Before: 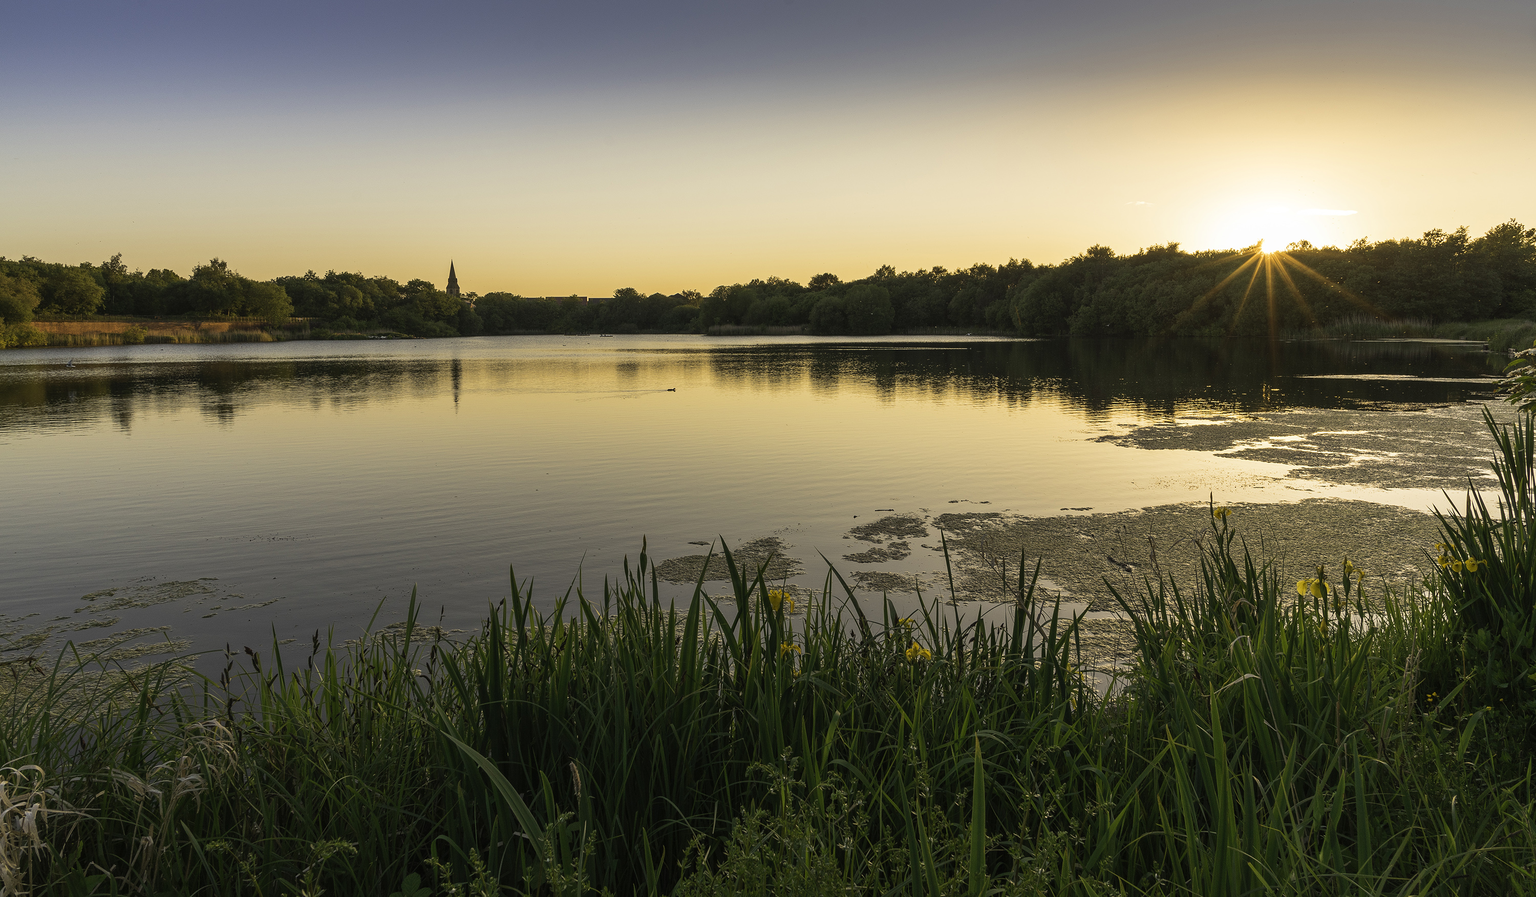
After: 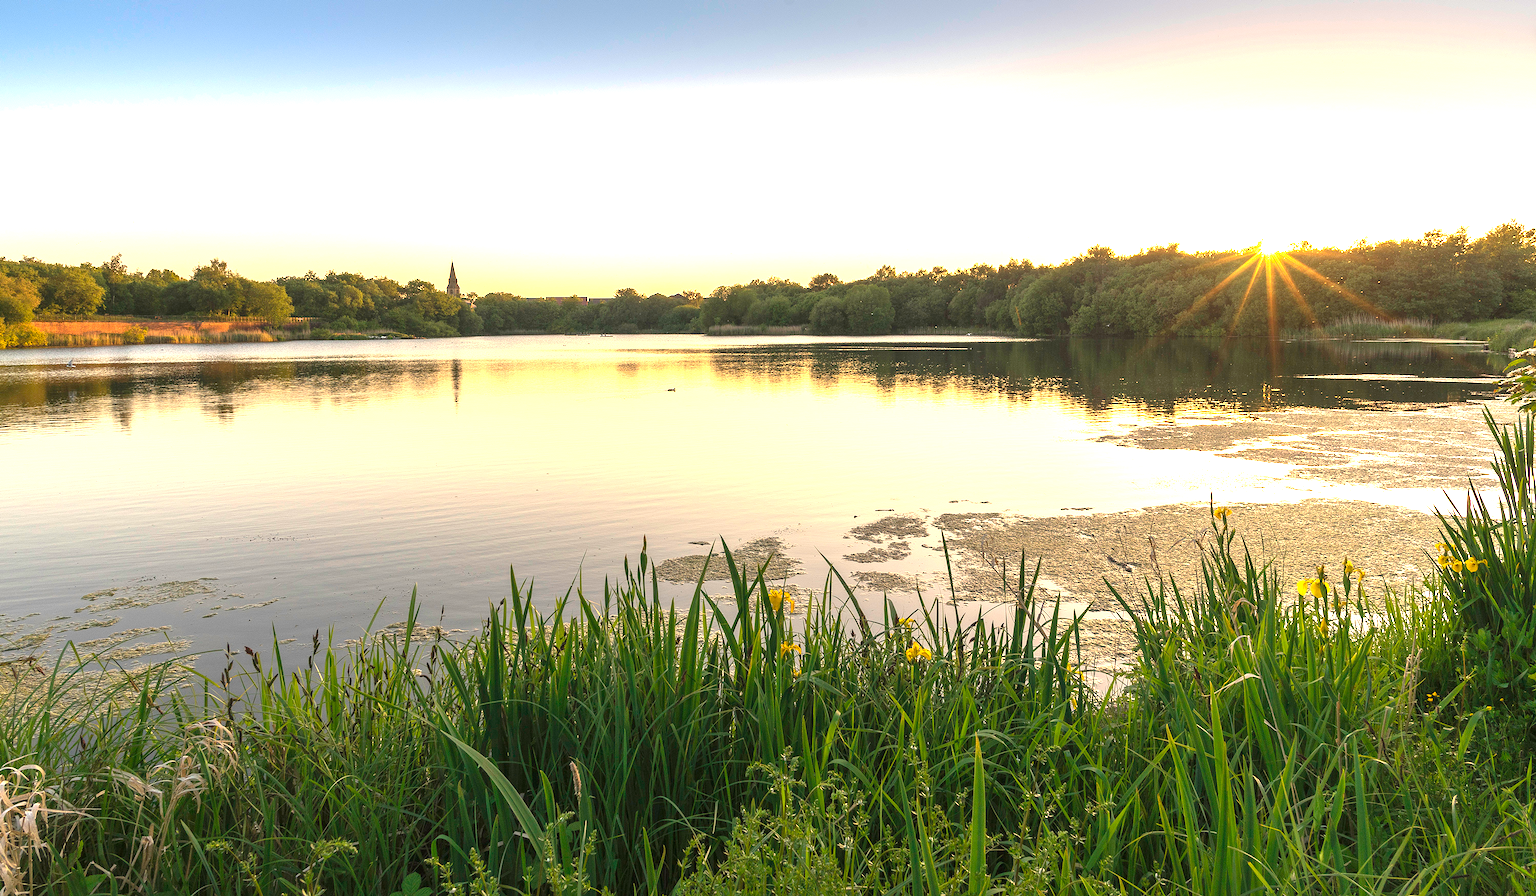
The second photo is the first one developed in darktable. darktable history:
exposure: exposure 1.52 EV, compensate highlight preservation false
